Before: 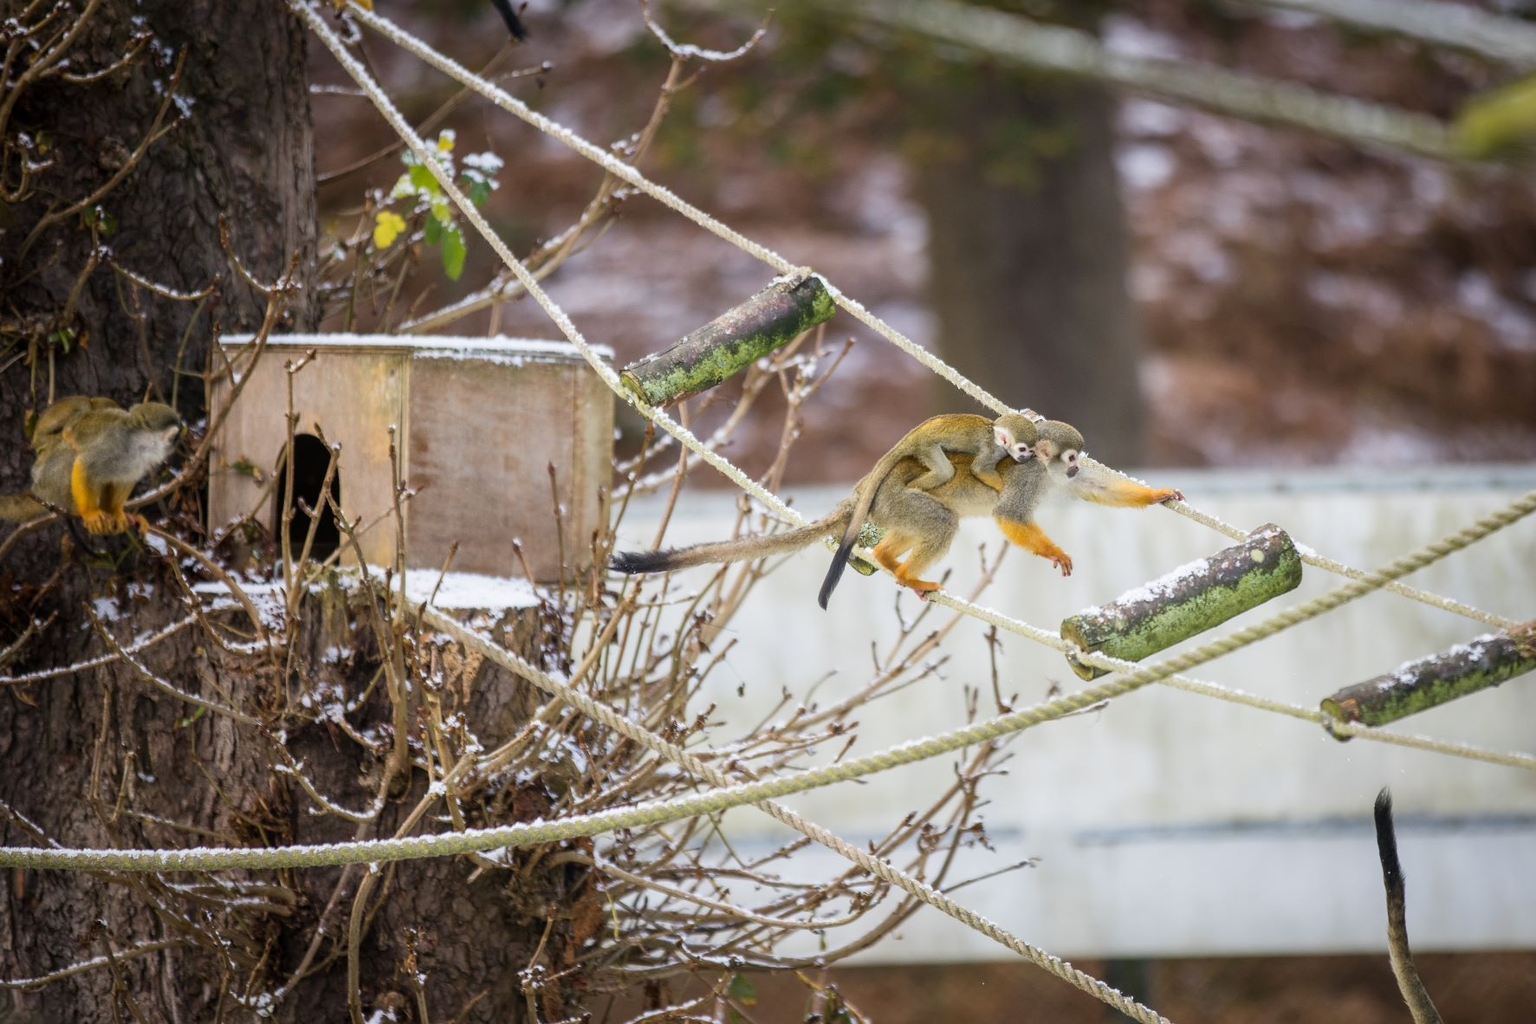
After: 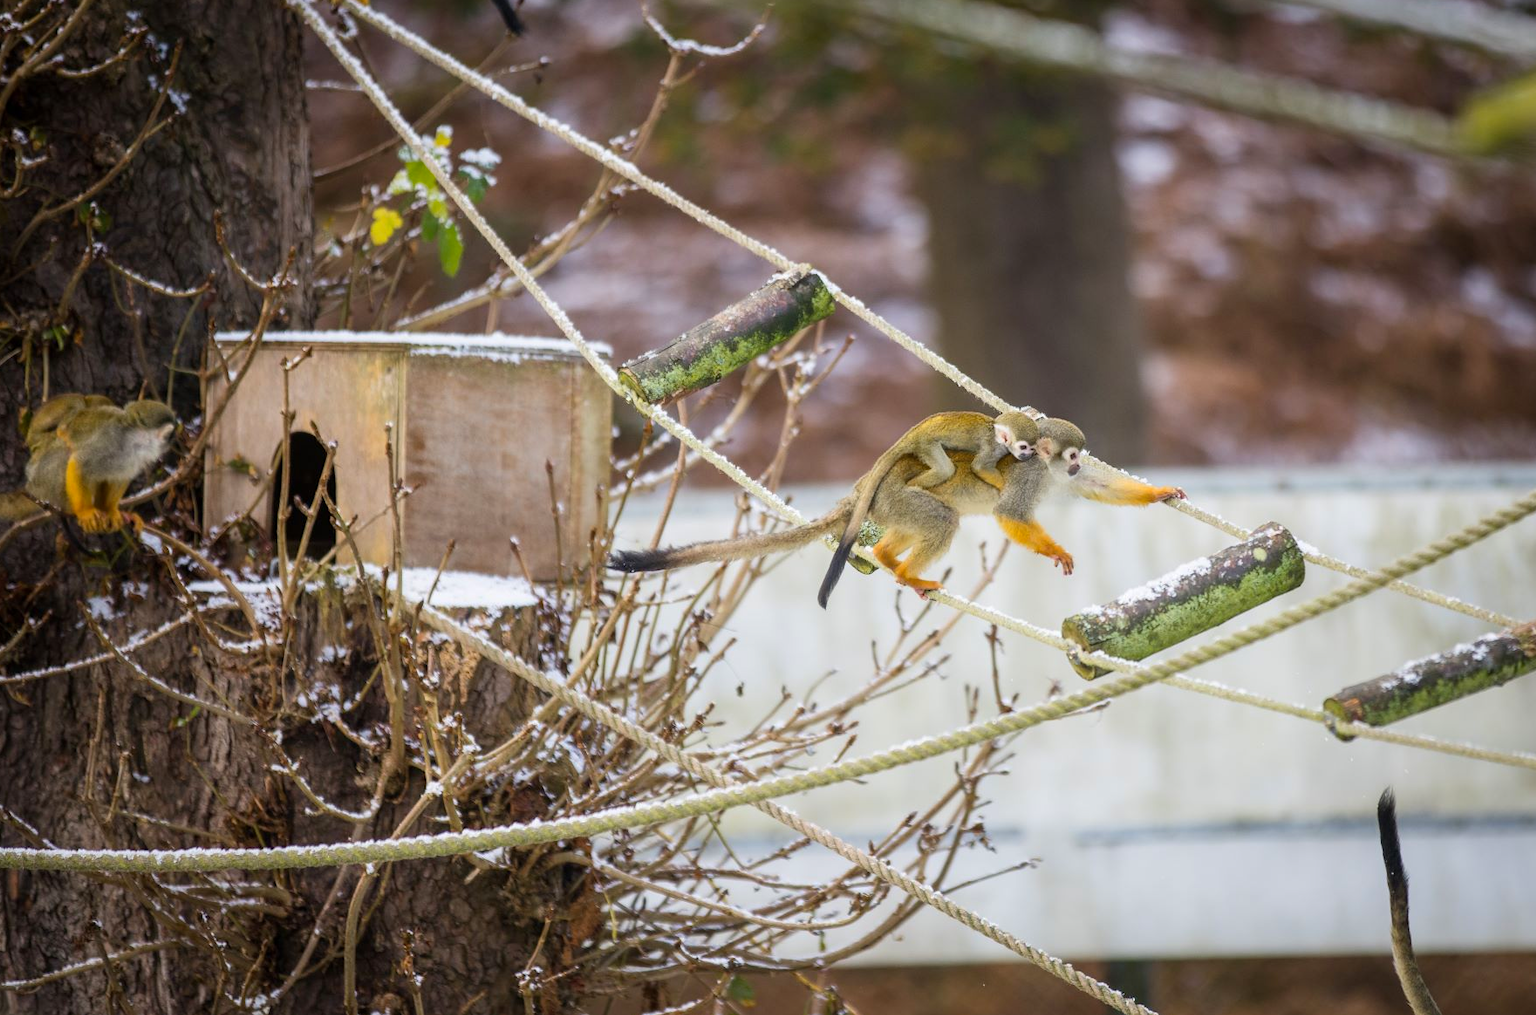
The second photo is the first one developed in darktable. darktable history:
color balance rgb: white fulcrum 0.996 EV, perceptual saturation grading › global saturation 0.113%, global vibrance 24.144%
crop: left 0.43%, top 0.558%, right 0.205%, bottom 0.962%
